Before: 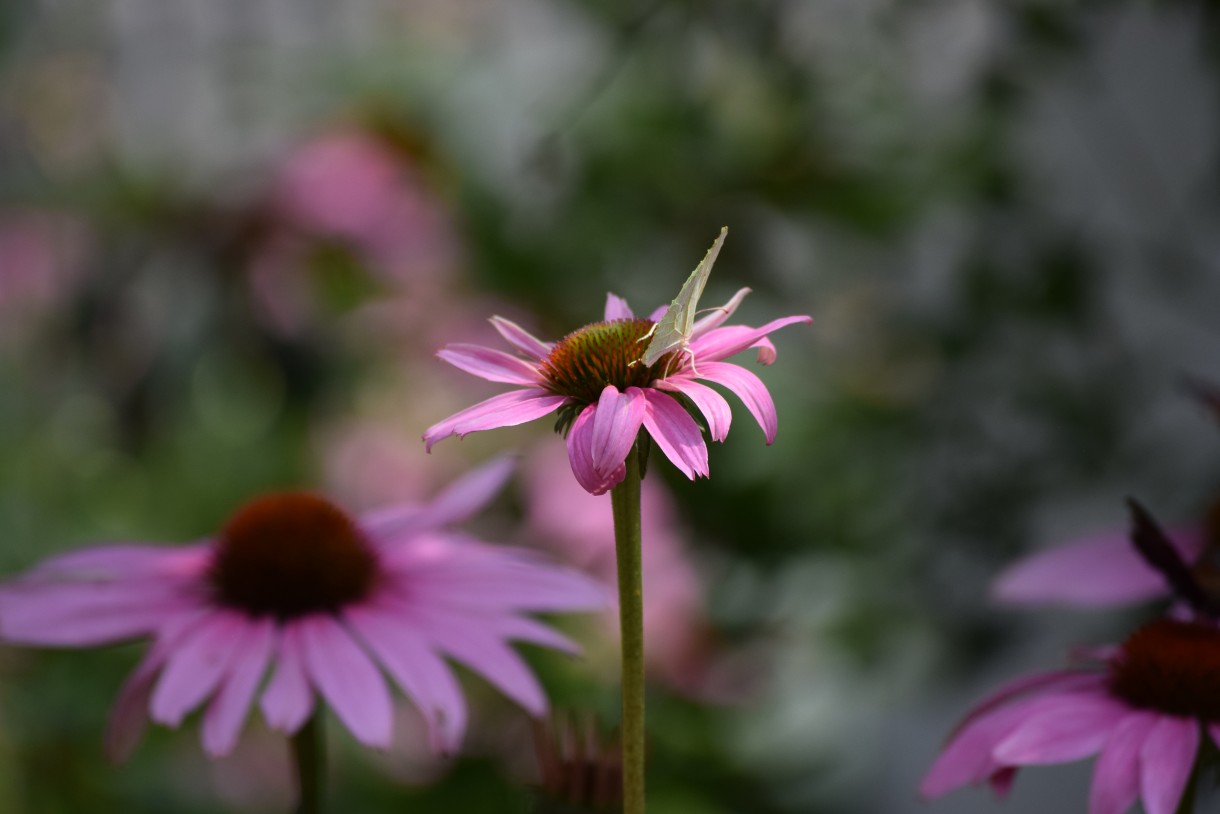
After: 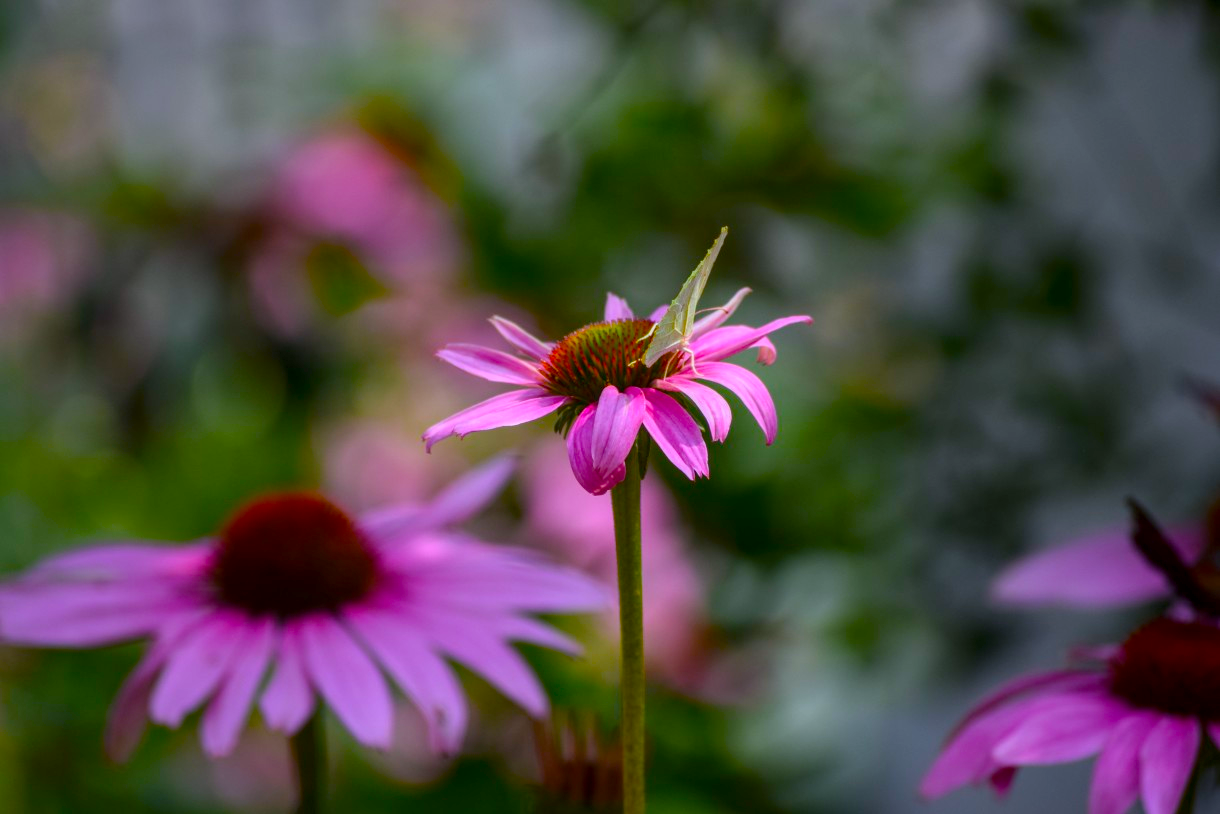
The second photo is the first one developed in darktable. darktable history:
color balance: input saturation 134.34%, contrast -10.04%, contrast fulcrum 19.67%, output saturation 133.51%
local contrast: highlights 0%, shadows 0%, detail 133%
white balance: red 0.974, blue 1.044
